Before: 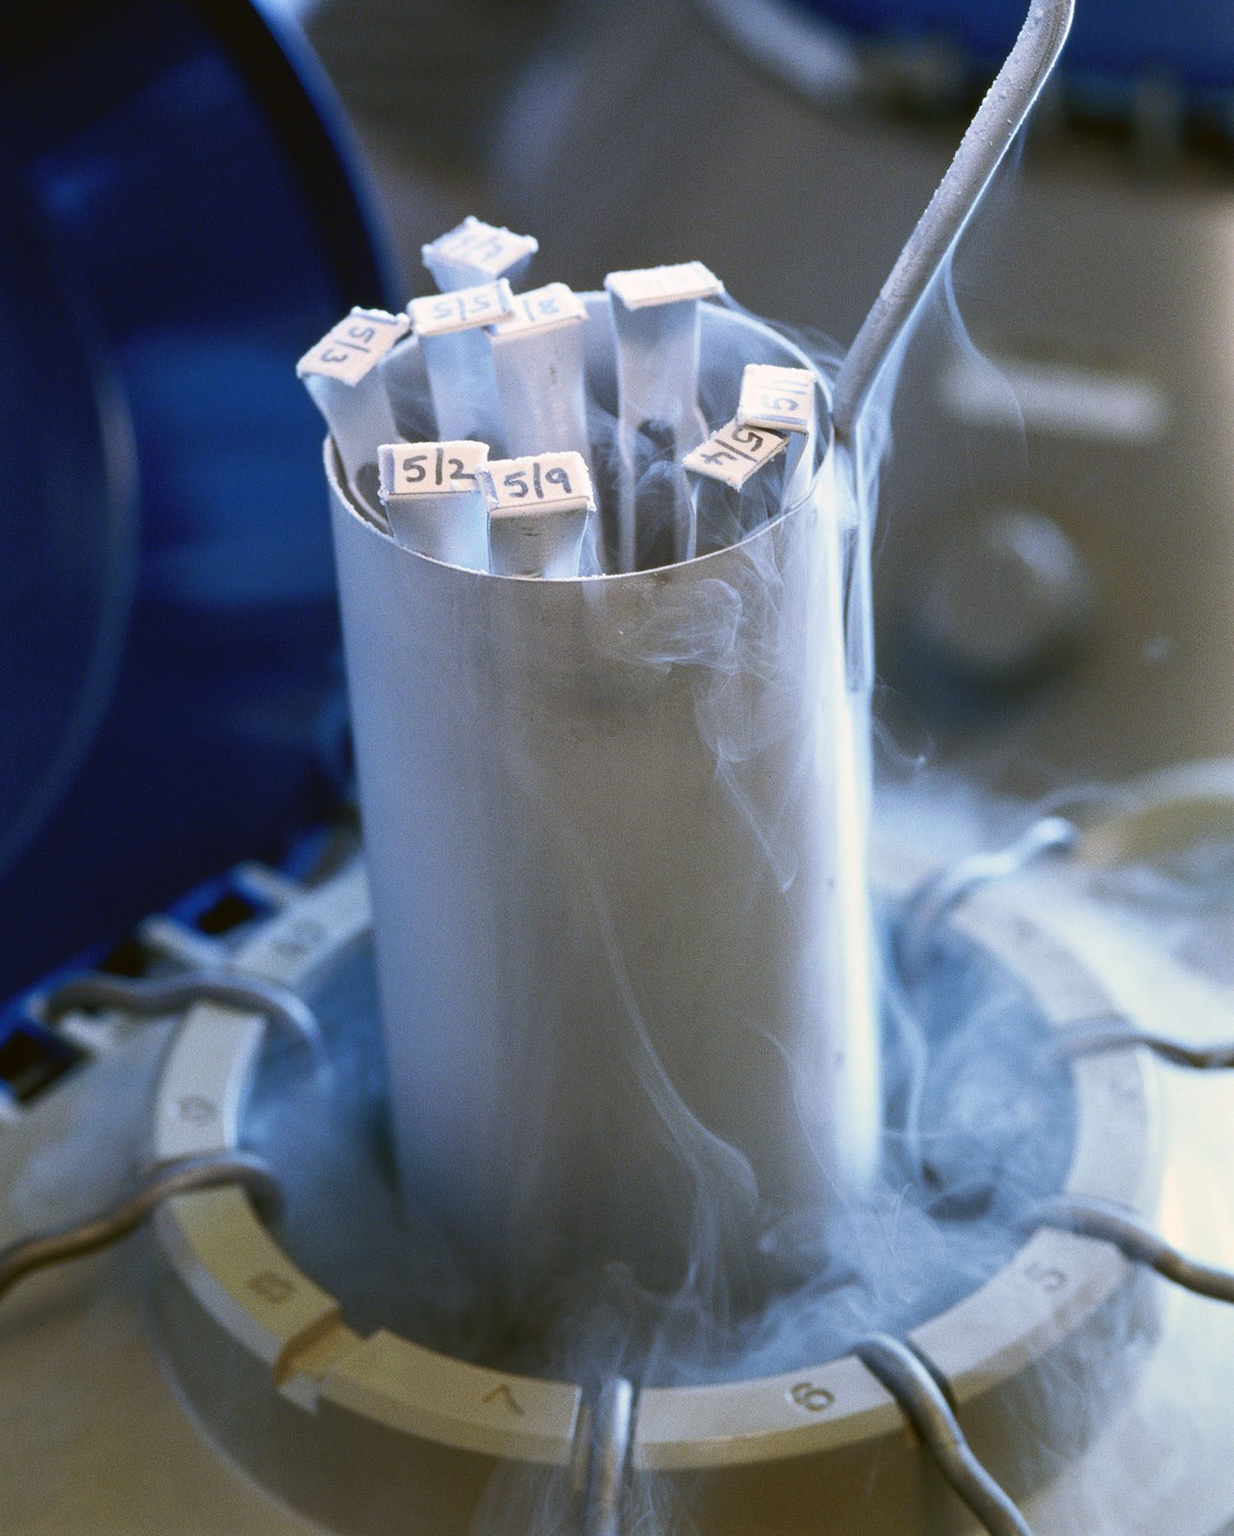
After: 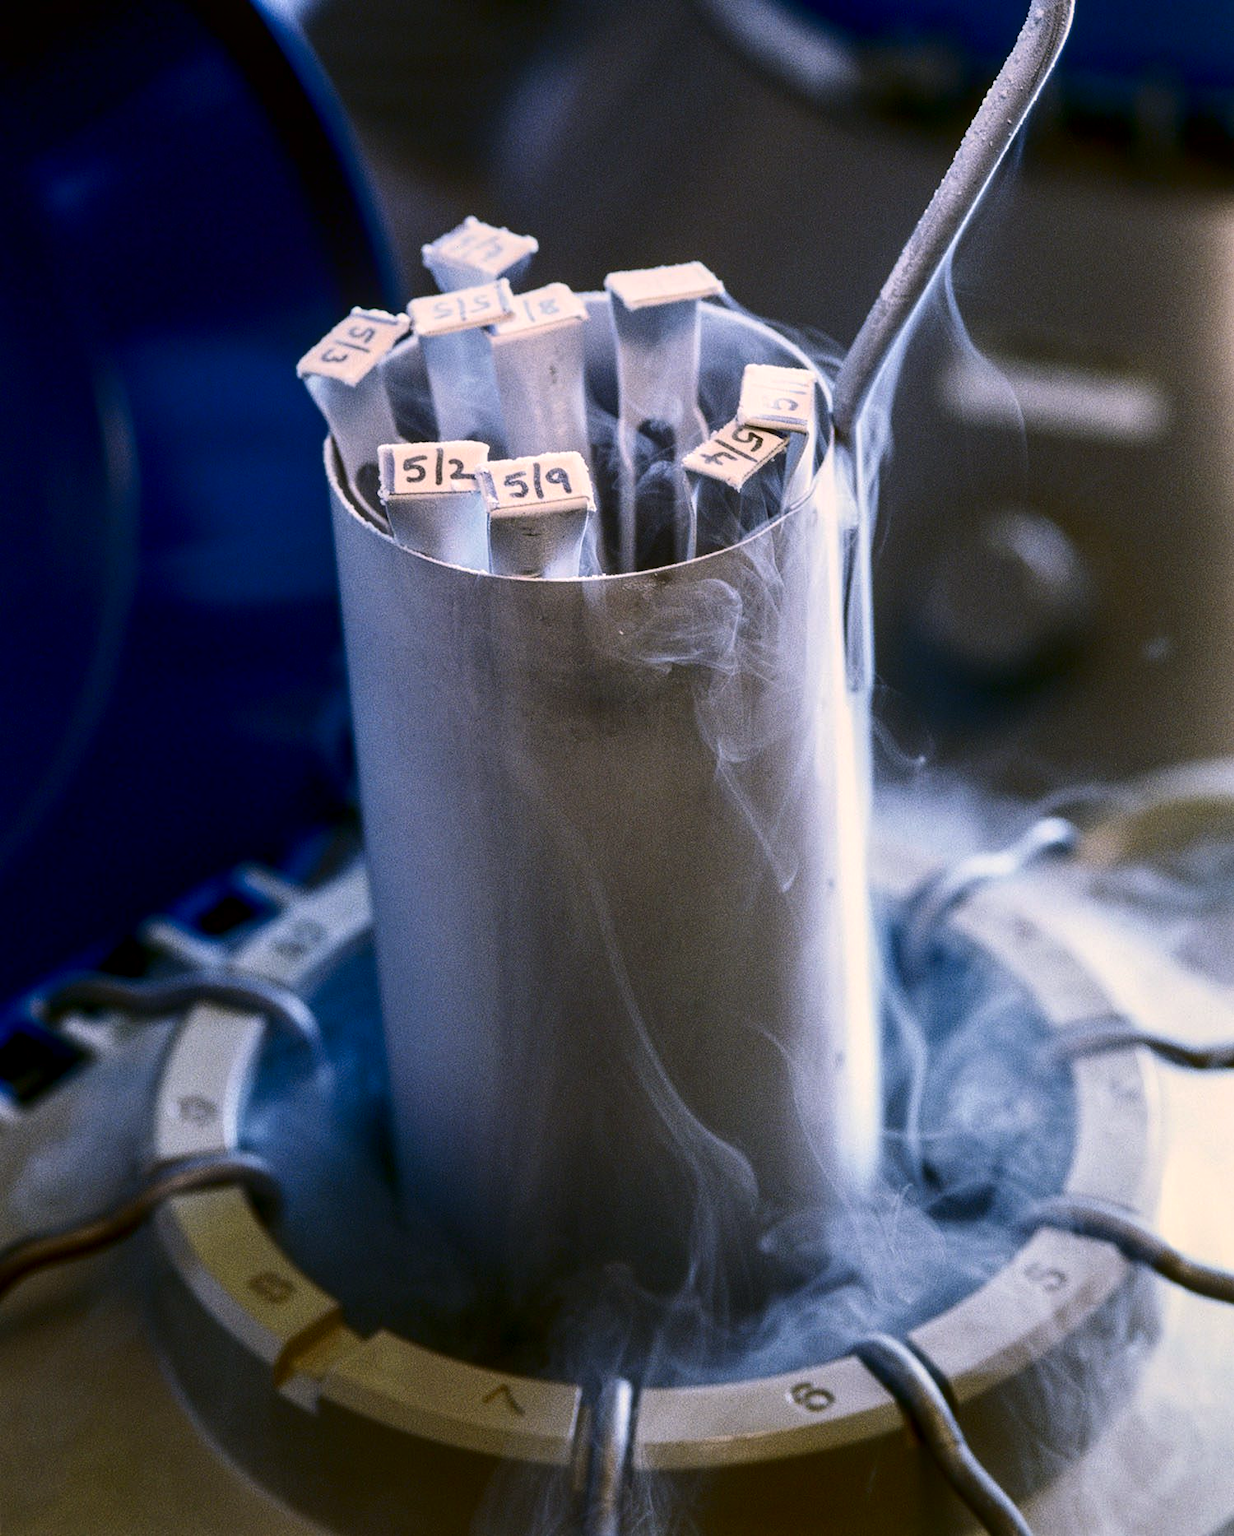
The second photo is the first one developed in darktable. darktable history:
color correction: highlights a* 7.01, highlights b* 4.36
local contrast: on, module defaults
contrast brightness saturation: contrast 0.186, brightness -0.224, saturation 0.111
